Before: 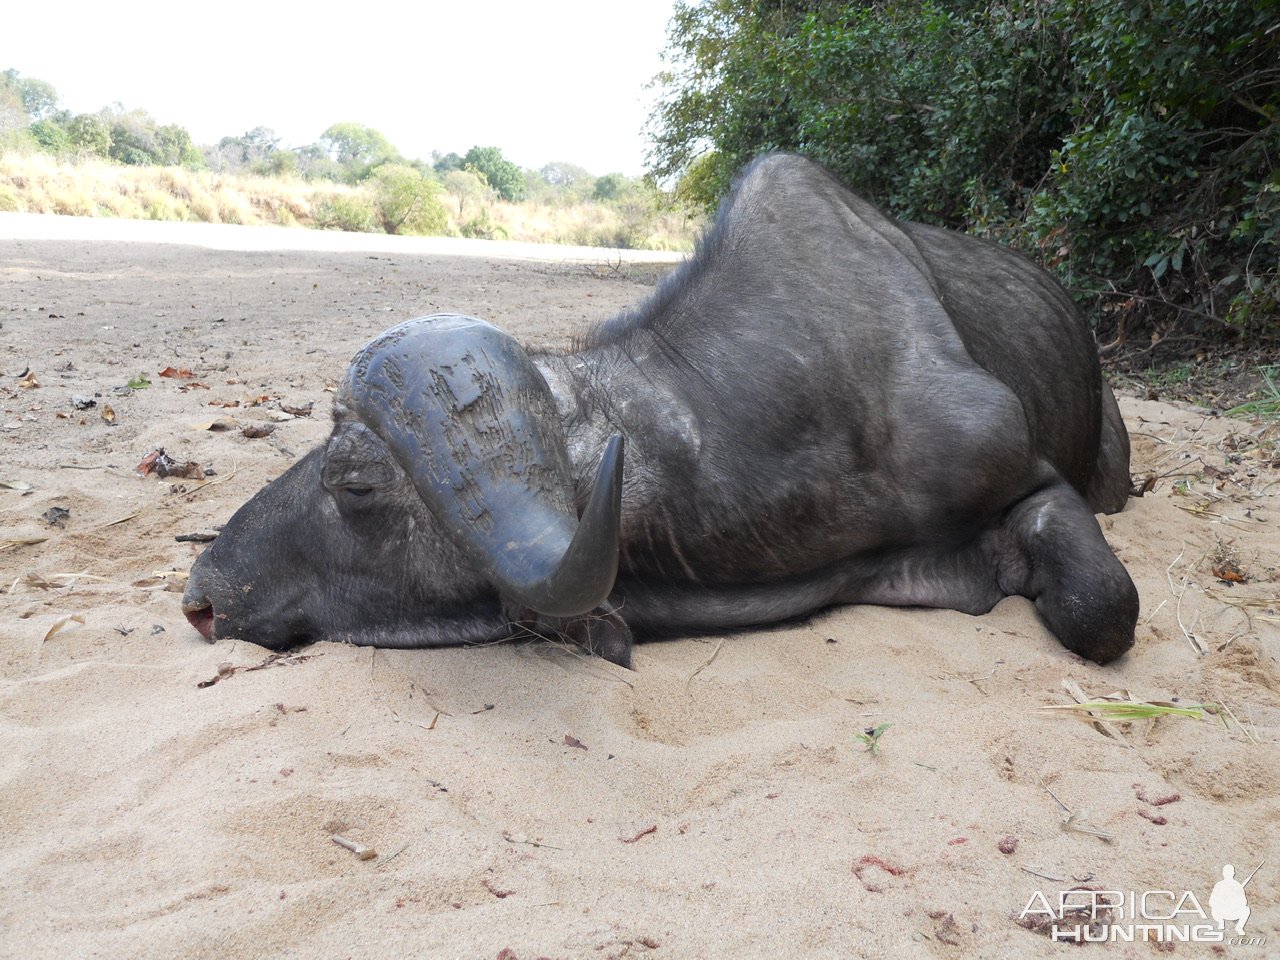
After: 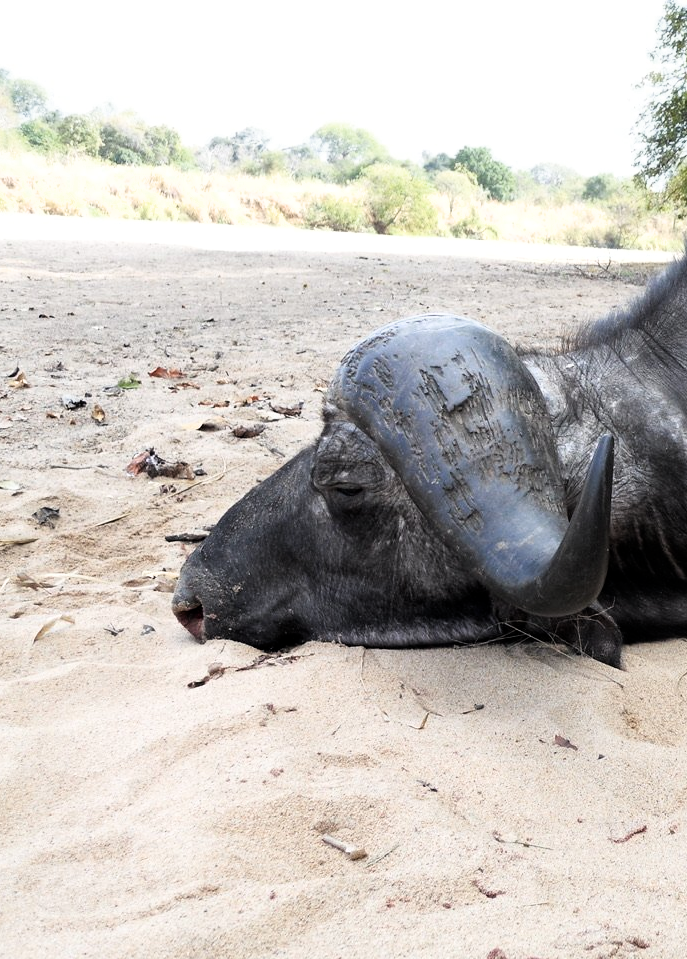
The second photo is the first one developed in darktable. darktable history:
local contrast: mode bilateral grid, contrast 100, coarseness 99, detail 108%, midtone range 0.2
crop: left 0.846%, right 45.443%, bottom 0.085%
color zones: curves: ch0 [(0.25, 0.5) (0.636, 0.25) (0.75, 0.5)]
color calibration: illuminant same as pipeline (D50), adaptation XYZ, x 0.345, y 0.358, temperature 5005.22 K, saturation algorithm version 1 (2020)
filmic rgb: black relative exposure -6.37 EV, white relative exposure 2.43 EV, threshold 5.99 EV, target white luminance 99.883%, hardness 5.28, latitude 0.06%, contrast 1.436, highlights saturation mix 3.35%, enable highlight reconstruction true
